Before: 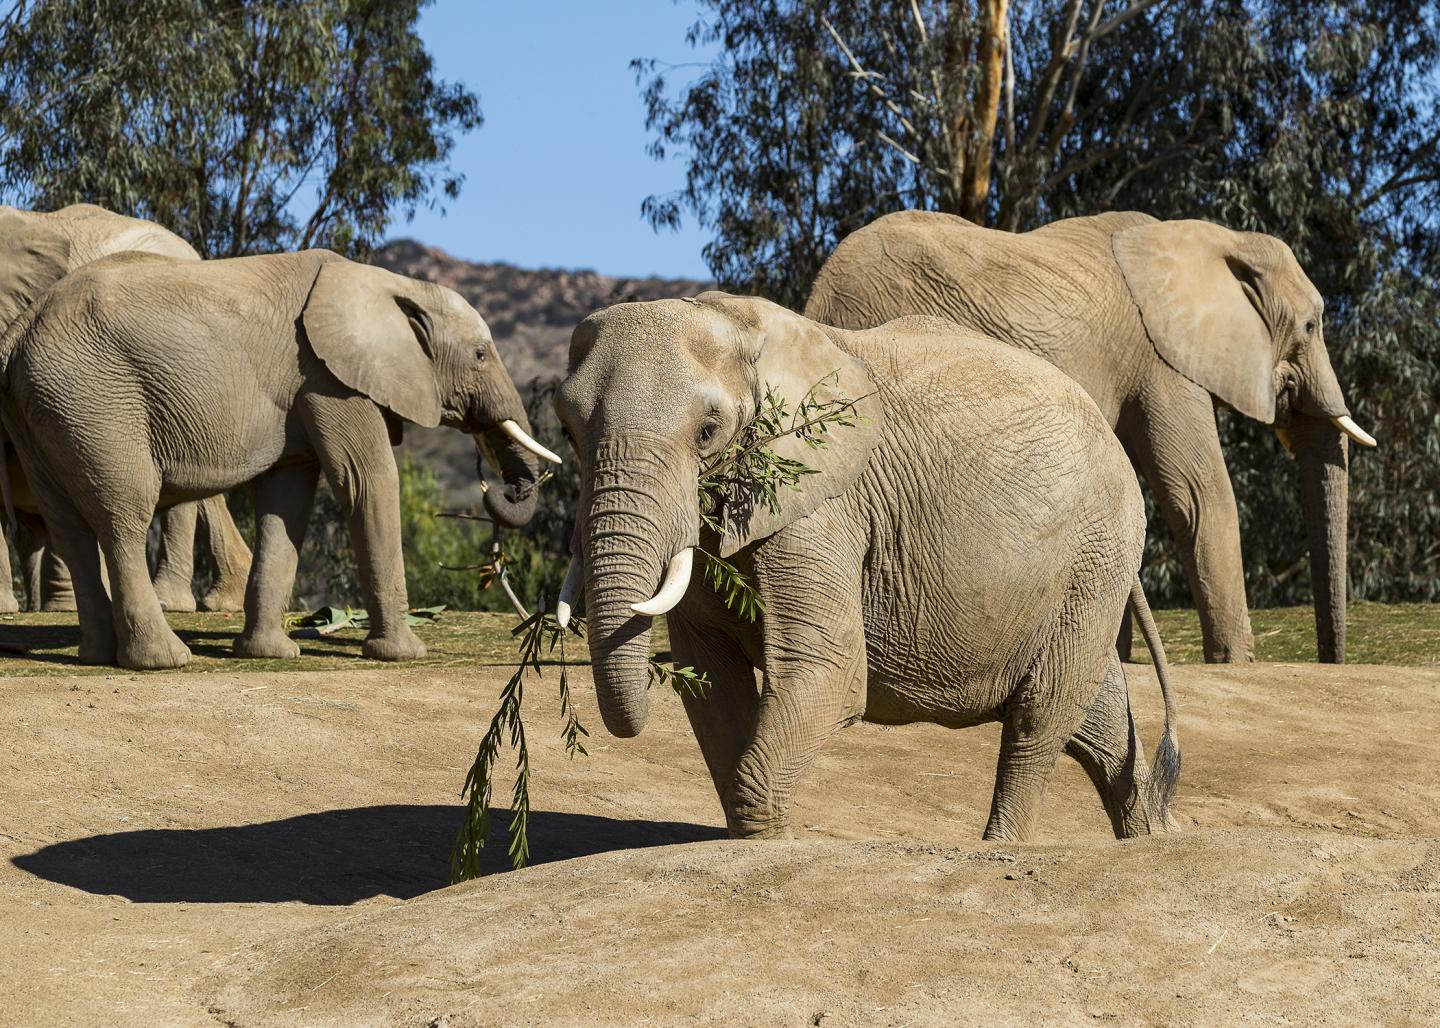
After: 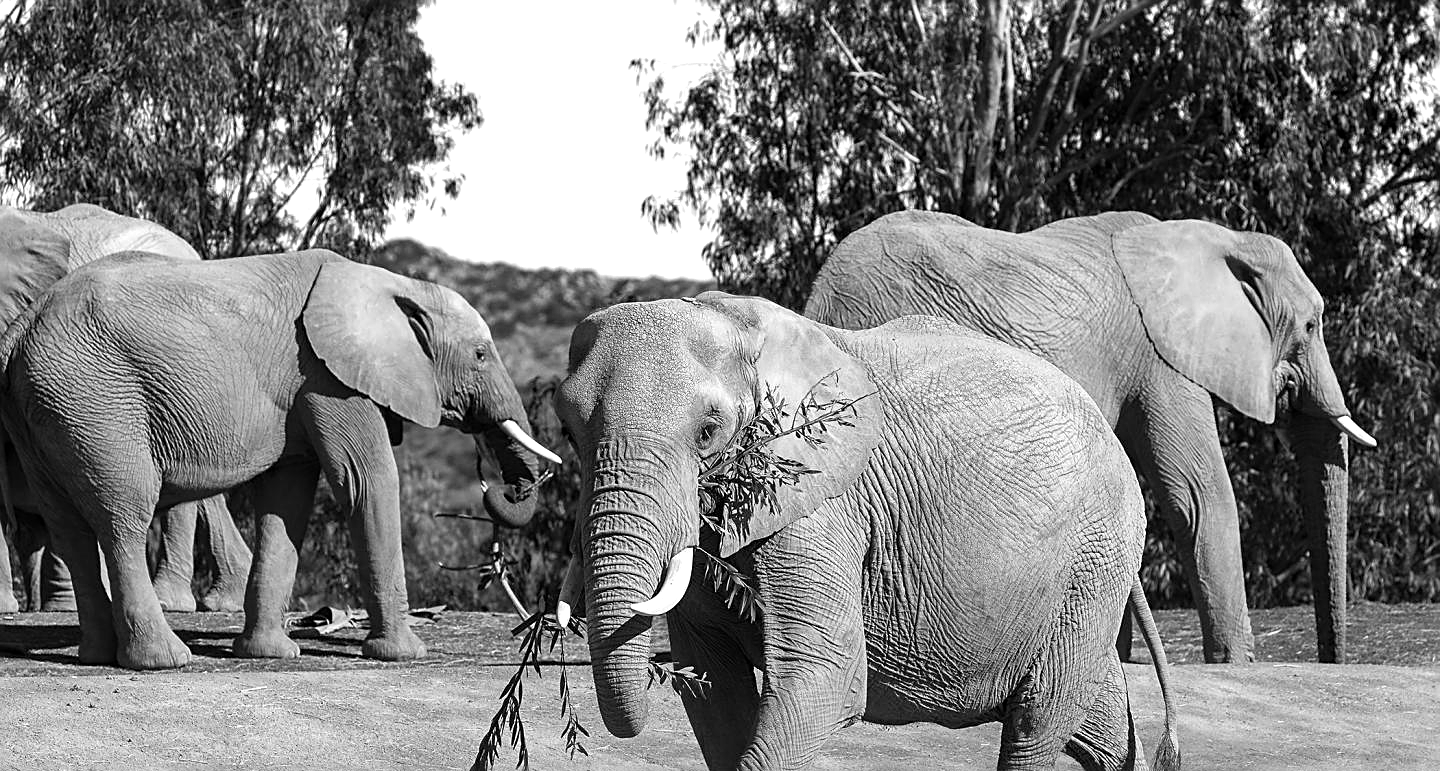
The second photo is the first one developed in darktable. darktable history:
crop: bottom 24.98%
tone equalizer: -8 EV -0.442 EV, -7 EV -0.4 EV, -6 EV -0.373 EV, -5 EV -0.234 EV, -3 EV 0.206 EV, -2 EV 0.315 EV, -1 EV 0.41 EV, +0 EV 0.442 EV
sharpen: on, module defaults
color zones: curves: ch0 [(0, 0.613) (0.01, 0.613) (0.245, 0.448) (0.498, 0.529) (0.642, 0.665) (0.879, 0.777) (0.99, 0.613)]; ch1 [(0, 0) (0.143, 0) (0.286, 0) (0.429, 0) (0.571, 0) (0.714, 0) (0.857, 0)]
